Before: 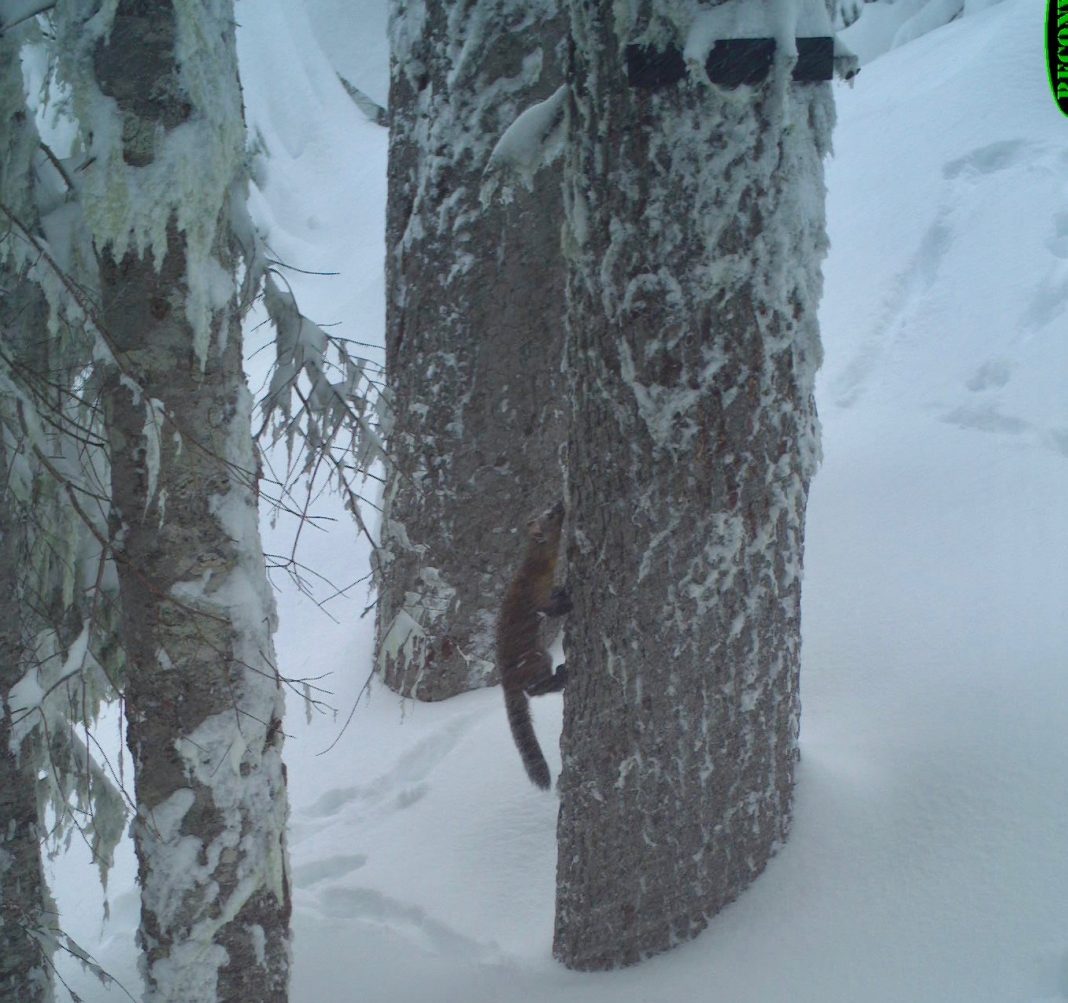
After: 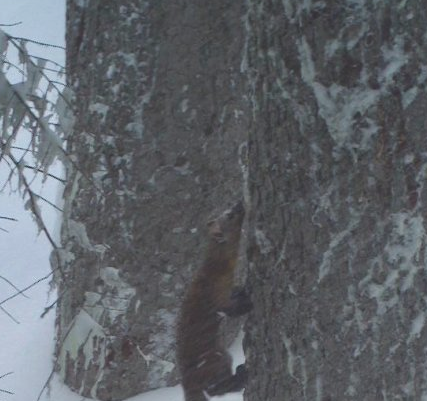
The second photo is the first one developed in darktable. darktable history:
exposure: black level correction -0.015, exposure -0.125 EV, compensate highlight preservation false
crop: left 30%, top 30%, right 30%, bottom 30%
